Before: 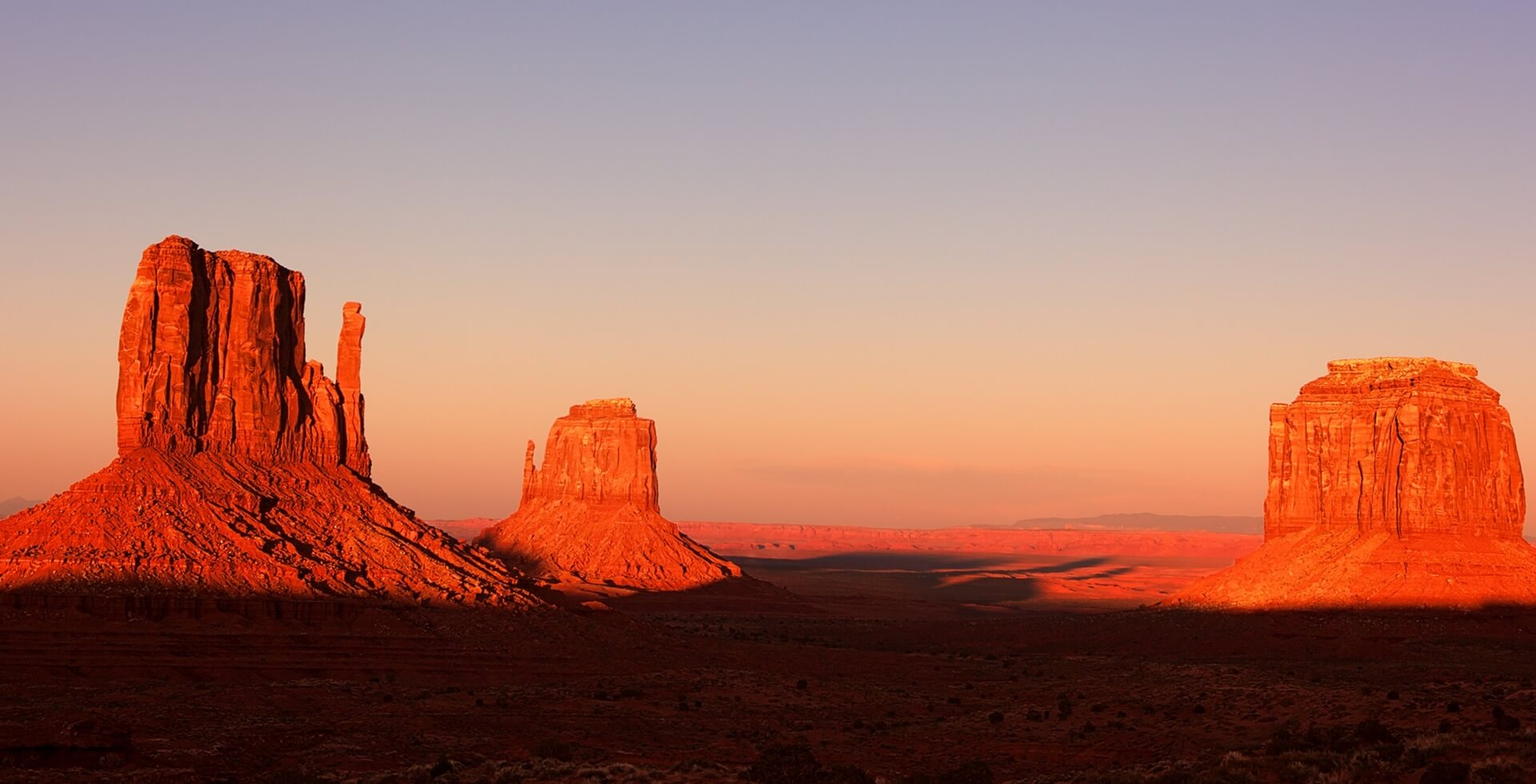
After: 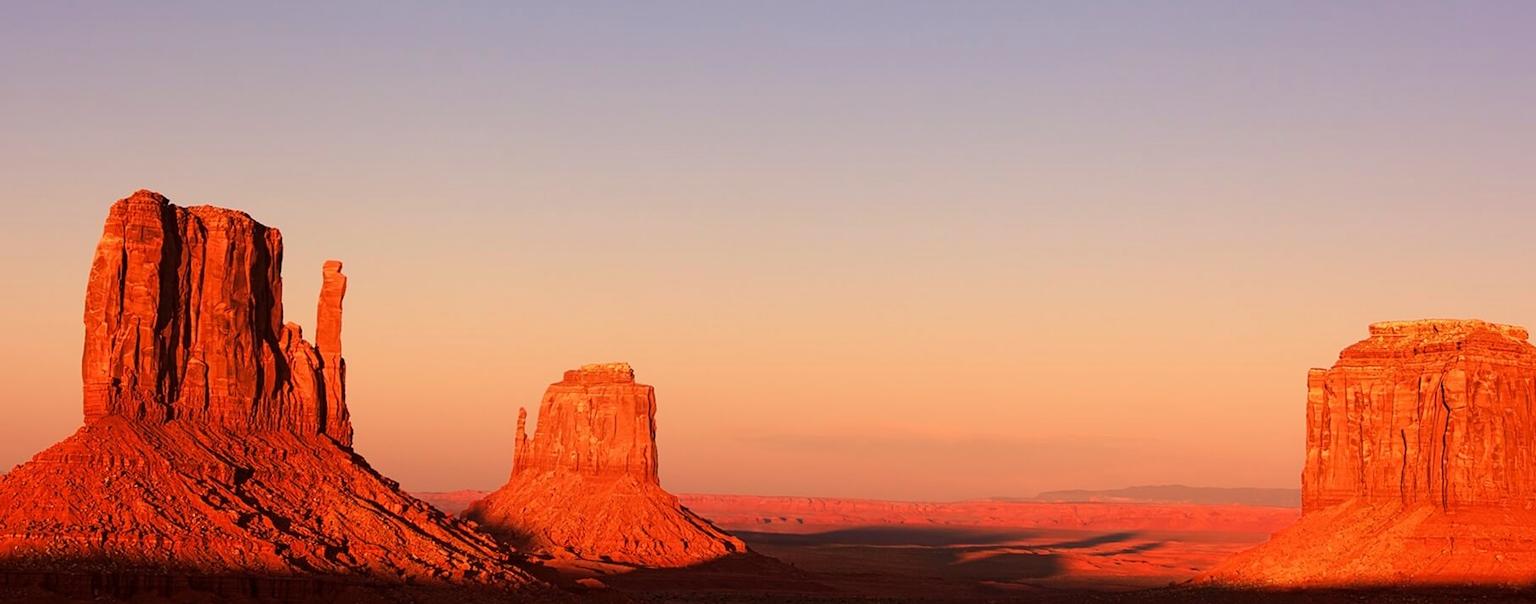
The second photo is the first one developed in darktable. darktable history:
velvia: on, module defaults
crop: left 2.563%, top 7.302%, right 3.288%, bottom 20.126%
